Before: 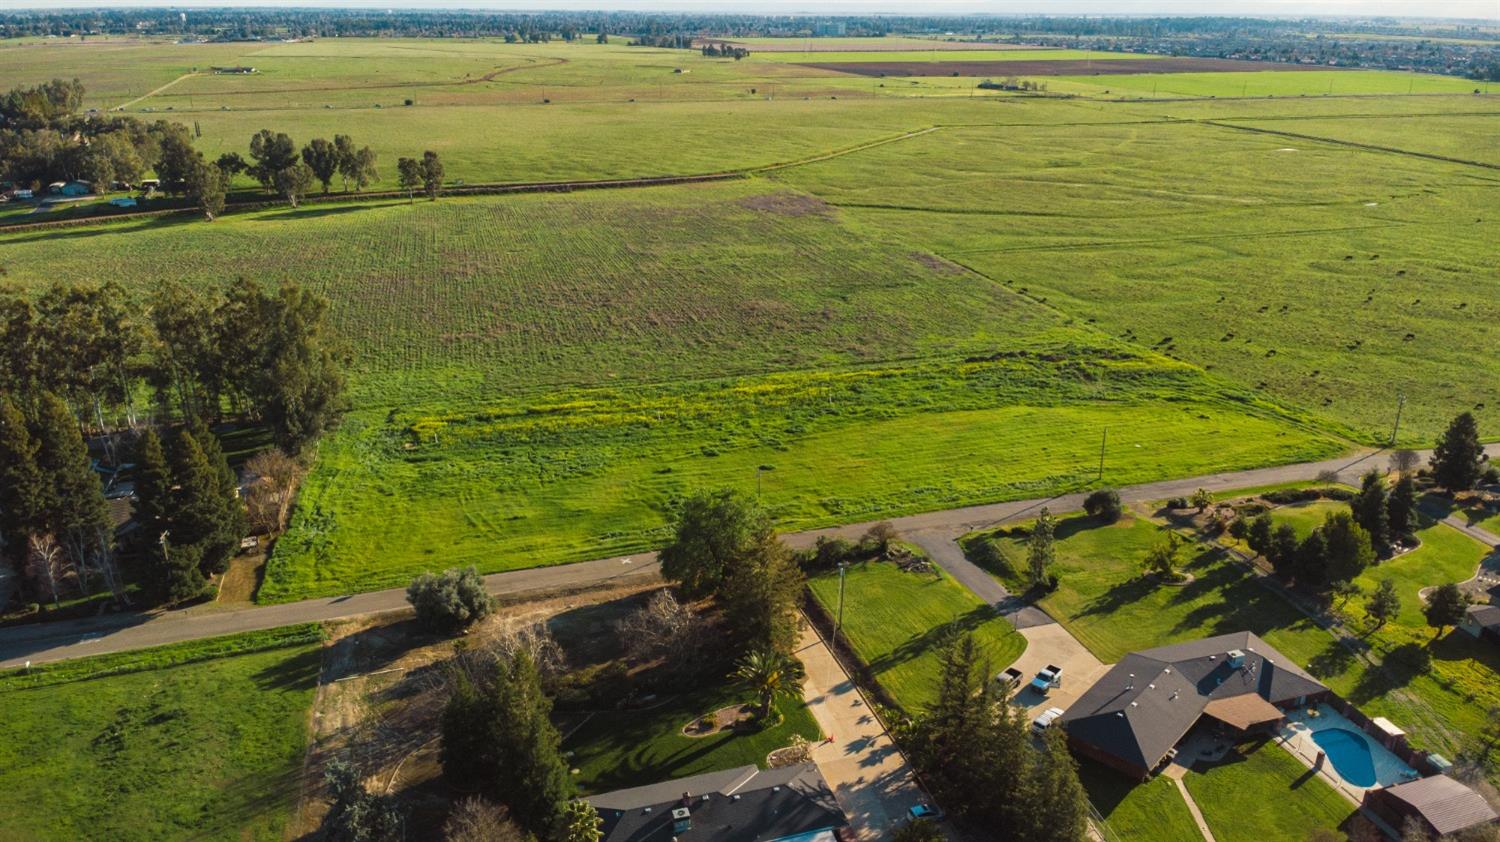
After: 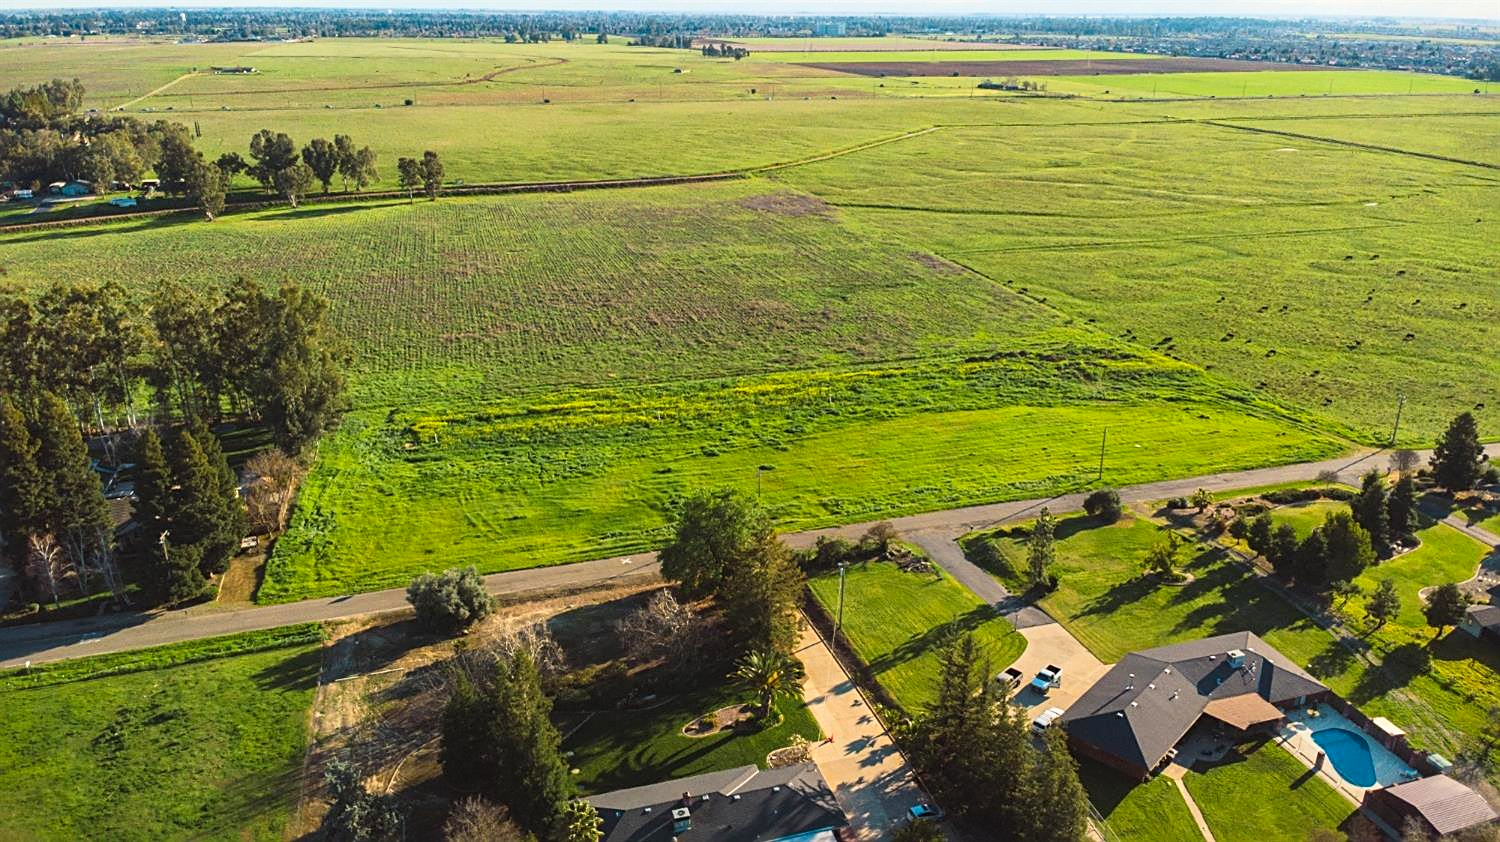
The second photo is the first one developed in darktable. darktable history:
contrast brightness saturation: contrast 0.195, brightness 0.162, saturation 0.217
color correction: highlights a* 0.021, highlights b* -0.741
sharpen: on, module defaults
